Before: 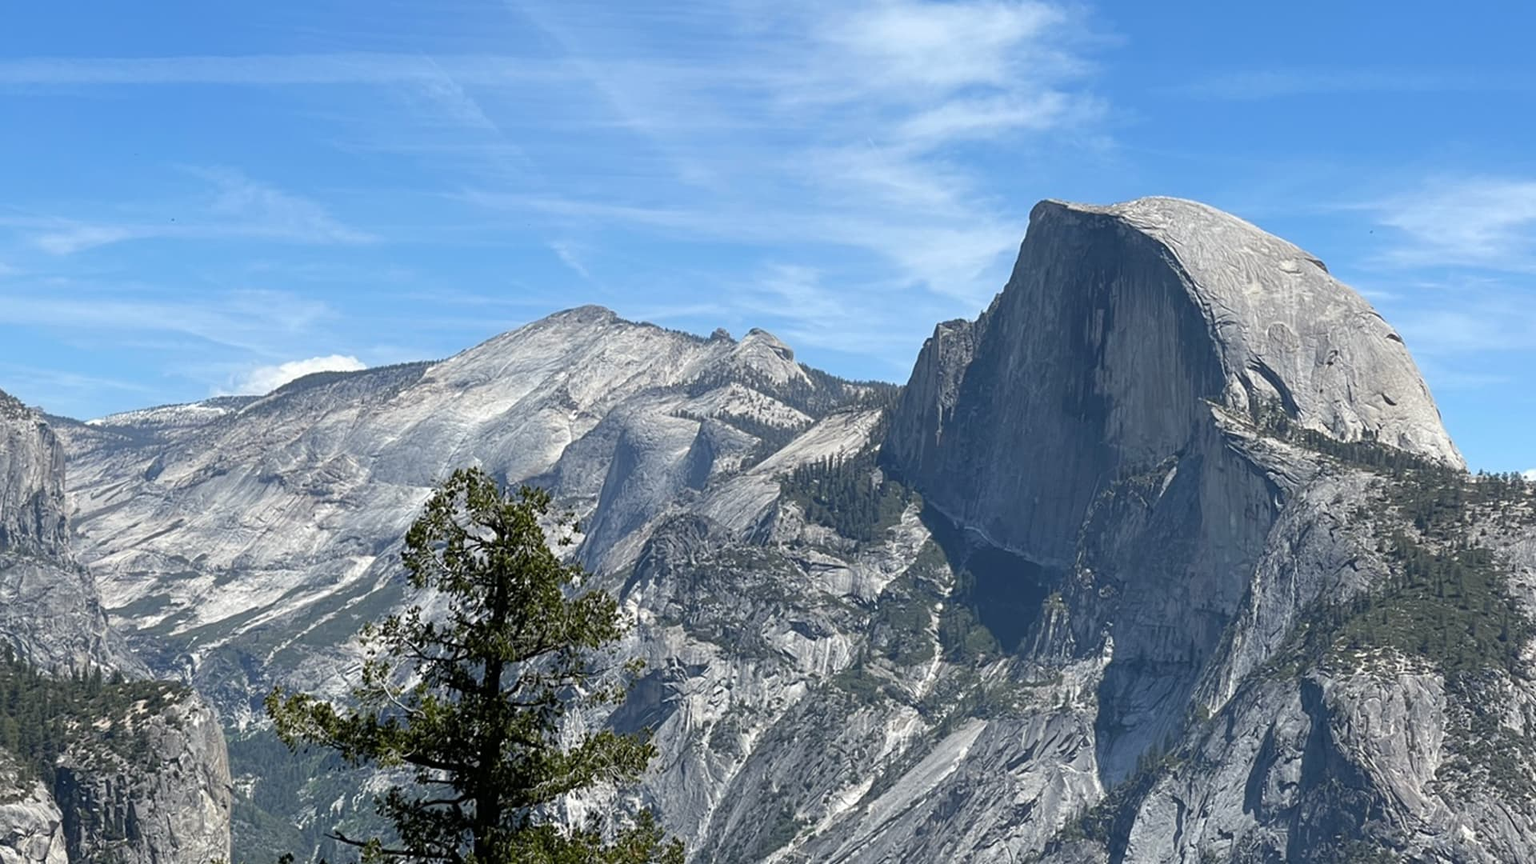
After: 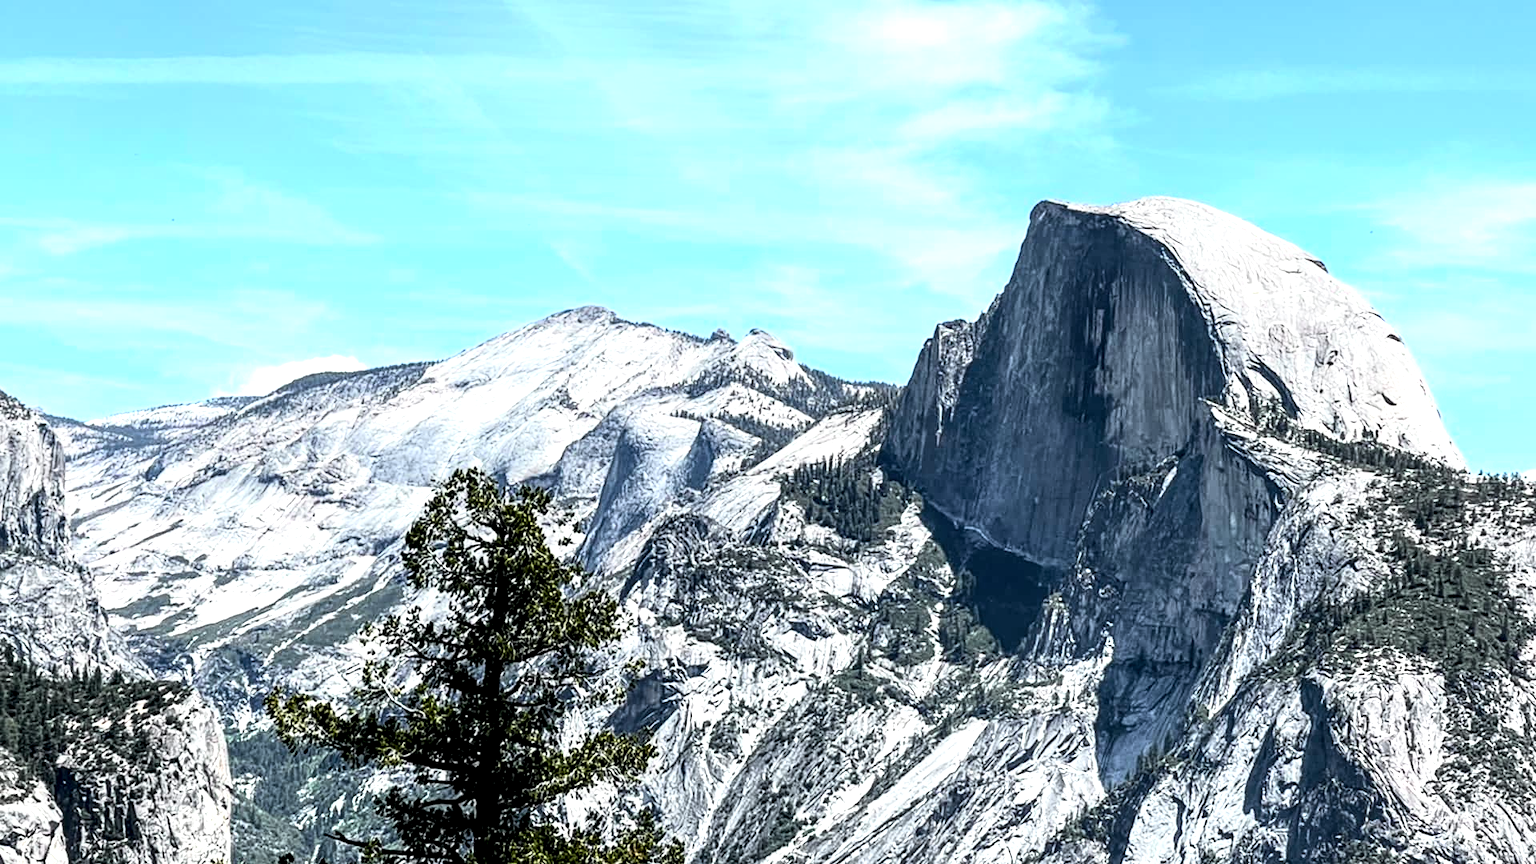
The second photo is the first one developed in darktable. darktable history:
tone curve: curves: ch0 [(0, 0) (0.051, 0.027) (0.096, 0.071) (0.241, 0.247) (0.455, 0.52) (0.594, 0.692) (0.715, 0.845) (0.84, 0.936) (1, 1)]; ch1 [(0, 0) (0.1, 0.038) (0.318, 0.243) (0.399, 0.351) (0.478, 0.469) (0.499, 0.499) (0.534, 0.549) (0.565, 0.605) (0.601, 0.644) (0.666, 0.701) (1, 1)]; ch2 [(0, 0) (0.453, 0.45) (0.479, 0.483) (0.504, 0.499) (0.52, 0.508) (0.561, 0.573) (0.592, 0.617) (0.824, 0.815) (1, 1)], color space Lab, independent channels, preserve colors none
local contrast: detail 160%
tone equalizer: -8 EV -1.08 EV, -7 EV -1.01 EV, -6 EV -0.867 EV, -5 EV -0.578 EV, -3 EV 0.578 EV, -2 EV 0.867 EV, -1 EV 1.01 EV, +0 EV 1.08 EV, edges refinement/feathering 500, mask exposure compensation -1.57 EV, preserve details no
